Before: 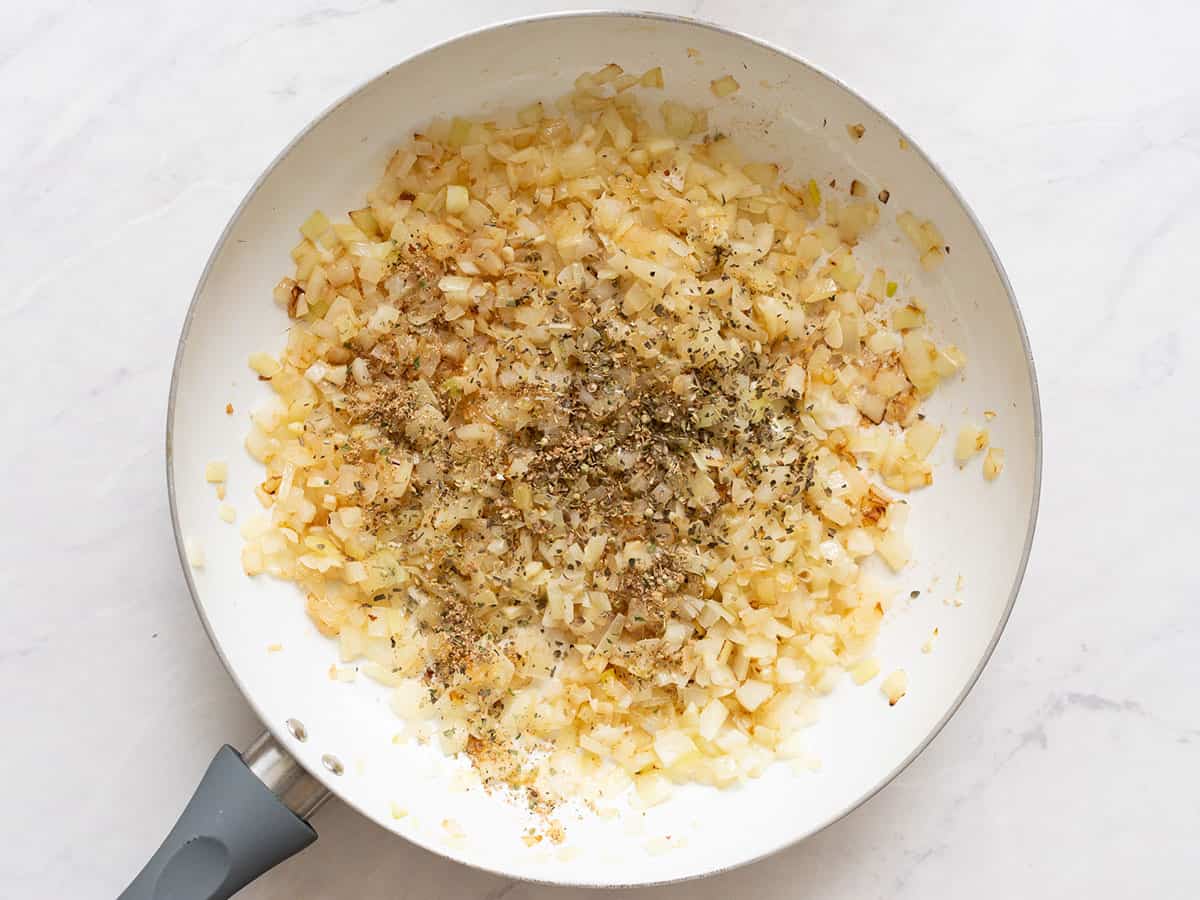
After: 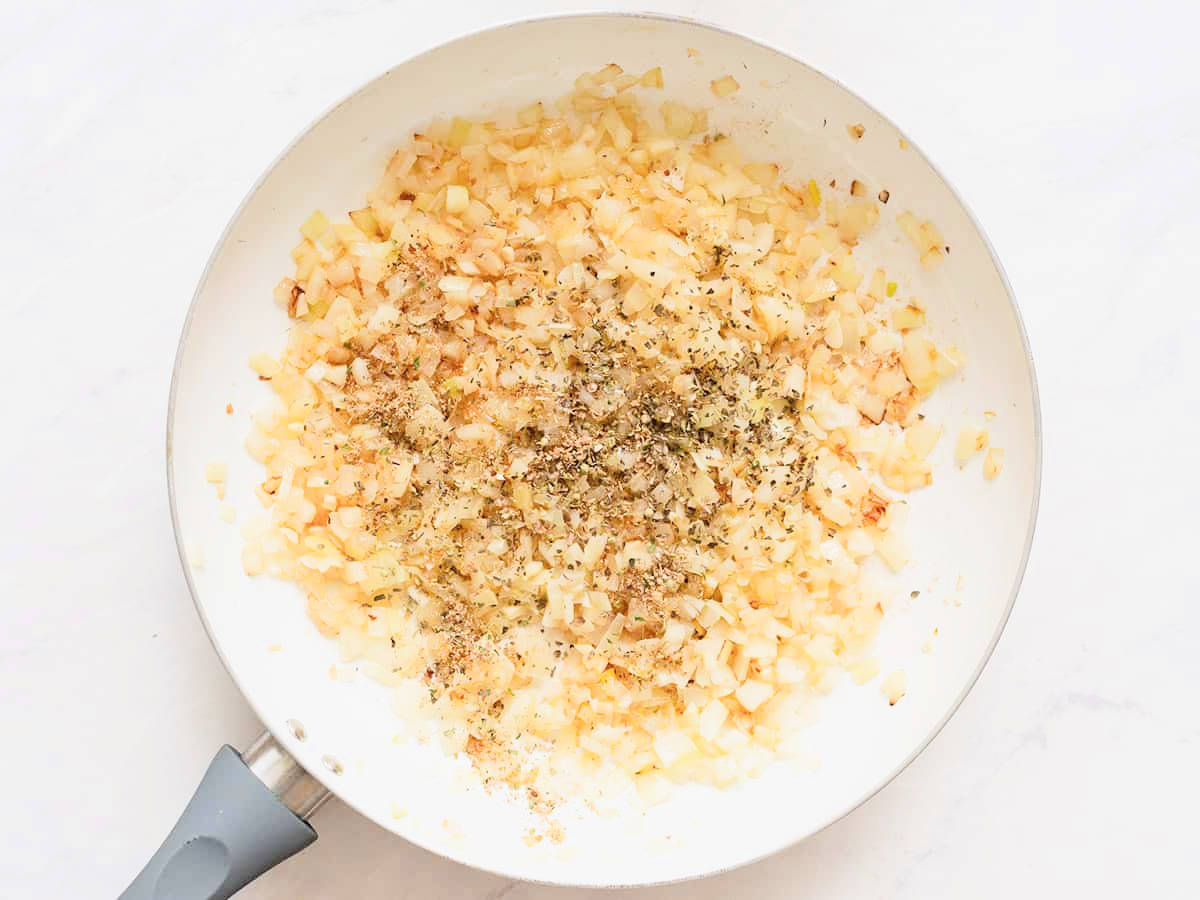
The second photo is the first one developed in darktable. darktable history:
exposure: black level correction -0.002, exposure 1.325 EV, compensate highlight preservation false
filmic rgb: black relative exposure -7.65 EV, white relative exposure 4.56 EV, hardness 3.61, contrast 1.052
